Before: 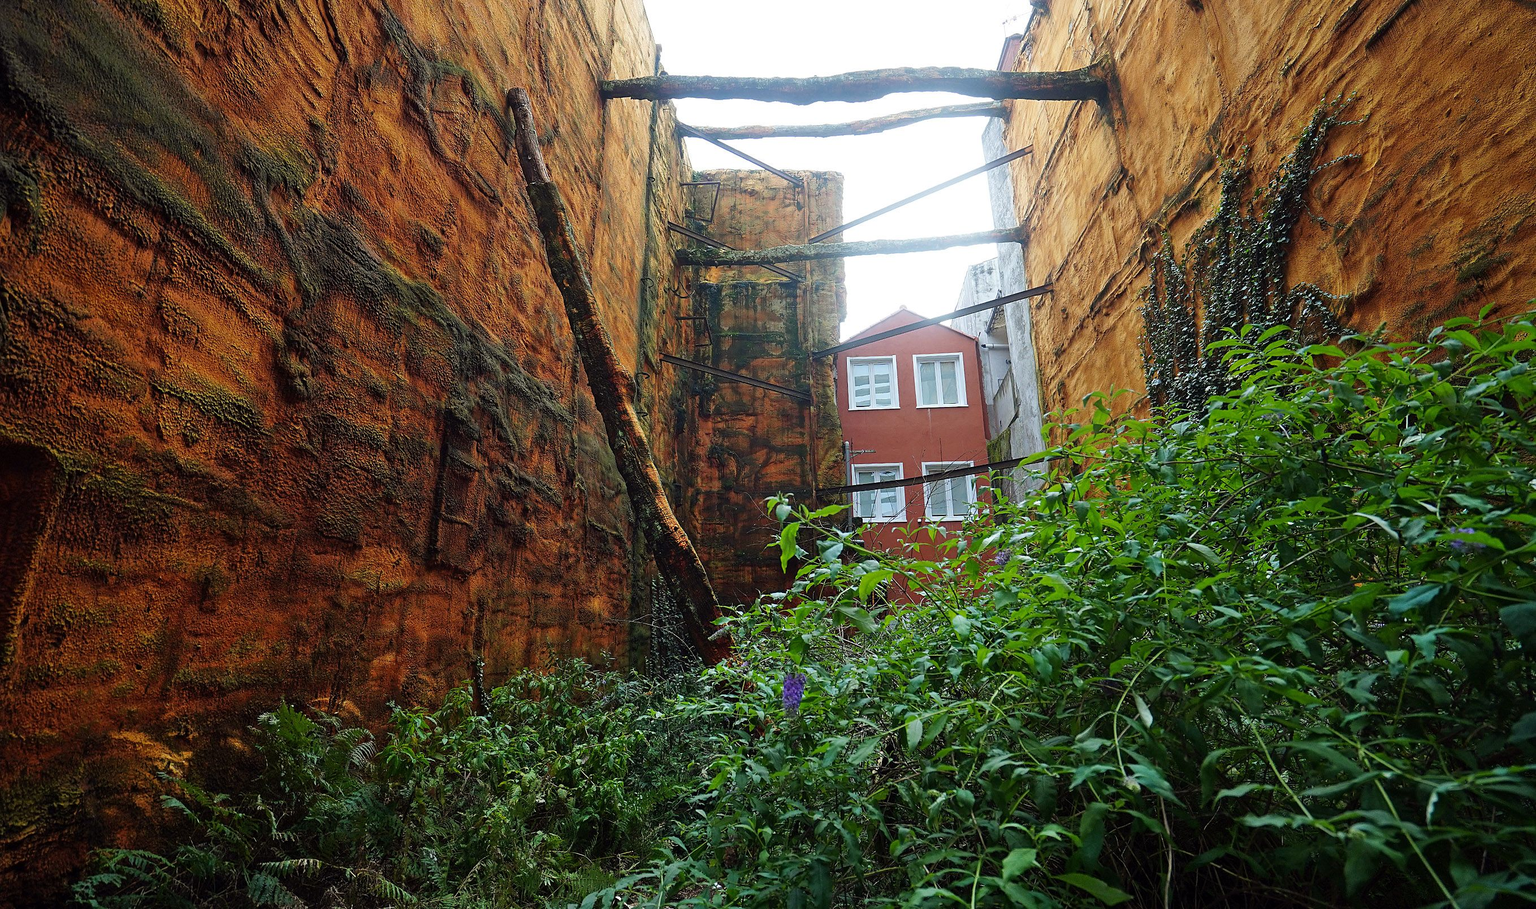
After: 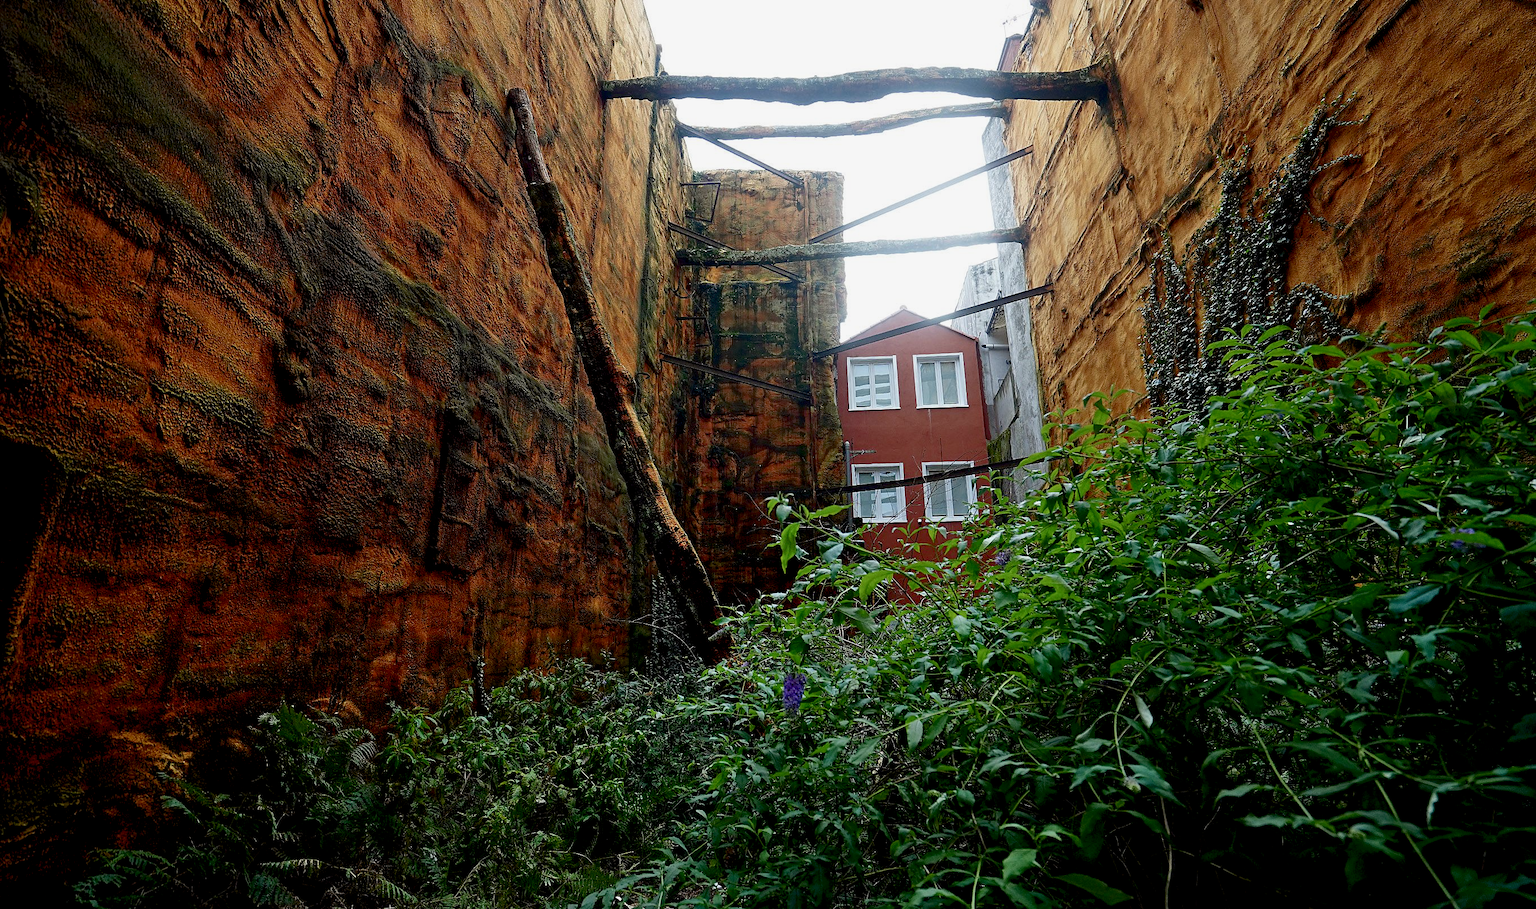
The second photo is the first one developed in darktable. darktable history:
contrast brightness saturation: contrast 0.067, brightness -0.125, saturation 0.048
color balance rgb: global offset › luminance -1.448%, linear chroma grading › shadows -2.543%, linear chroma grading › highlights -14.285%, linear chroma grading › global chroma -9.37%, linear chroma grading › mid-tones -9.636%, perceptual saturation grading › global saturation 10.042%, perceptual brilliance grading › global brilliance 1.911%, perceptual brilliance grading › highlights -3.91%
